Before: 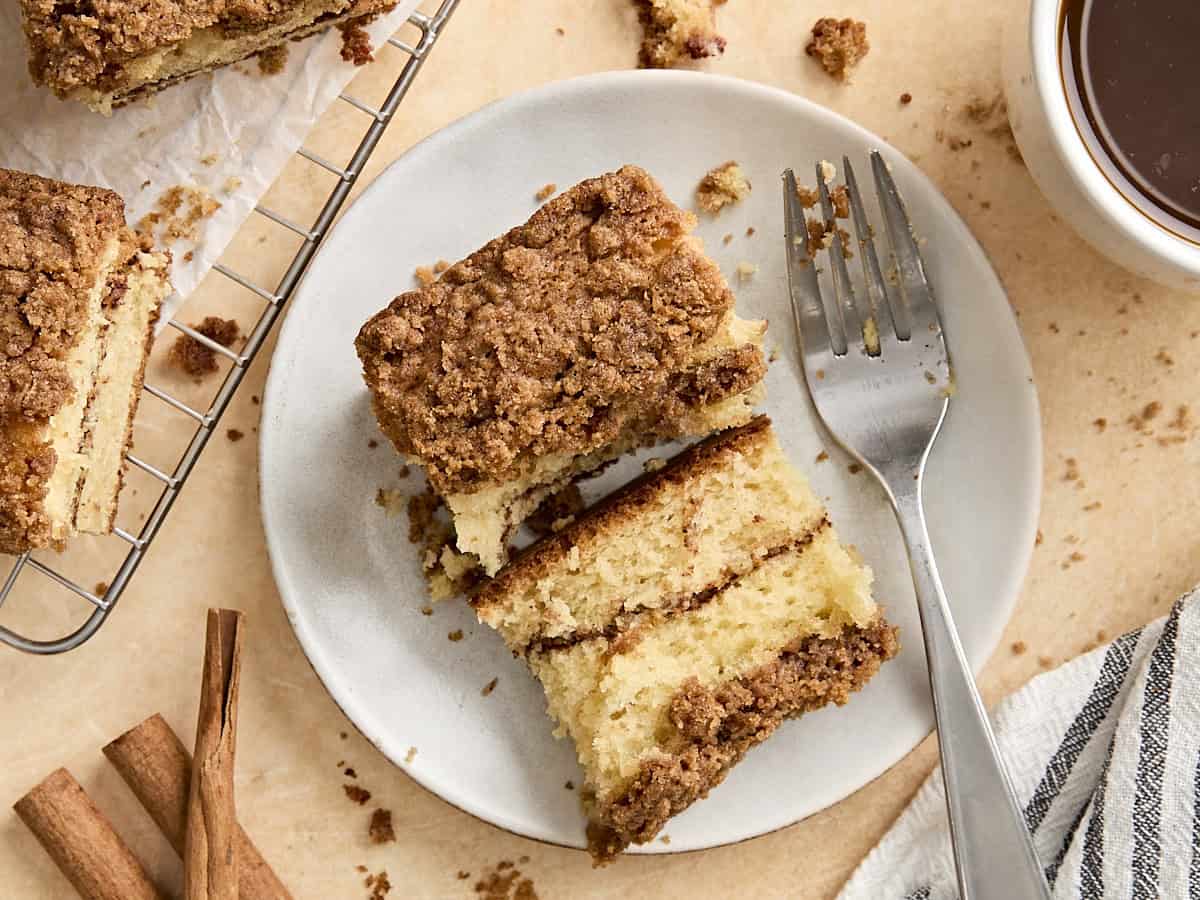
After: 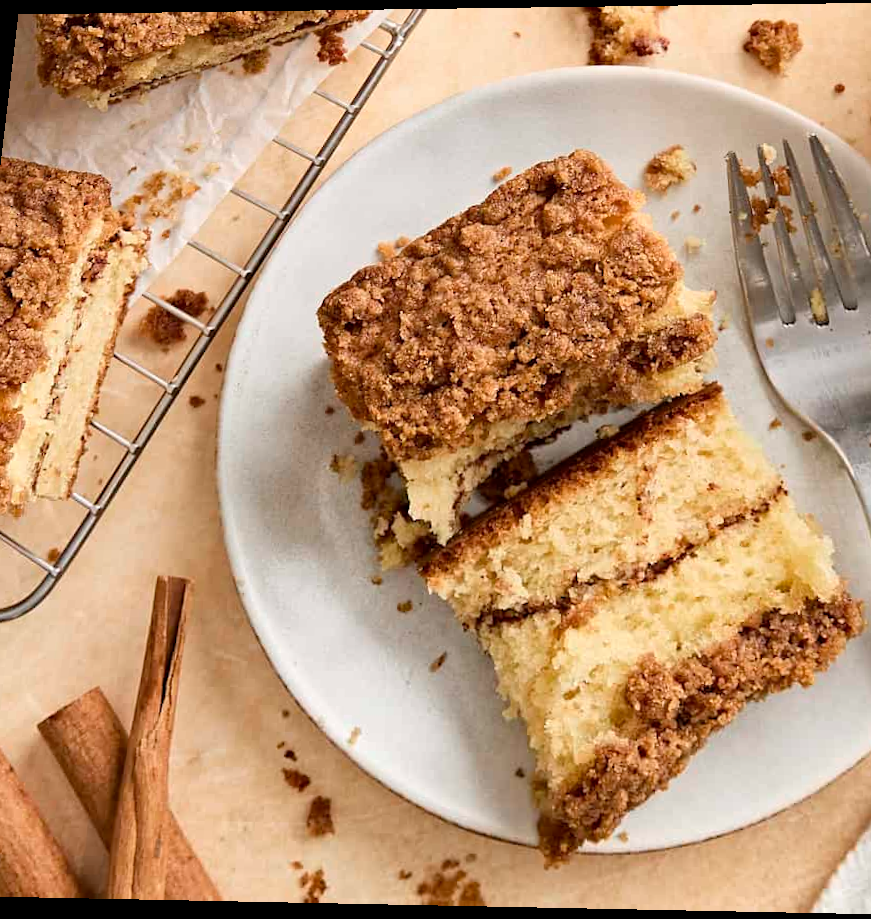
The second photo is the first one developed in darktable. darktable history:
crop and rotate: left 6.617%, right 26.717%
rotate and perspective: rotation 0.128°, lens shift (vertical) -0.181, lens shift (horizontal) -0.044, shear 0.001, automatic cropping off
